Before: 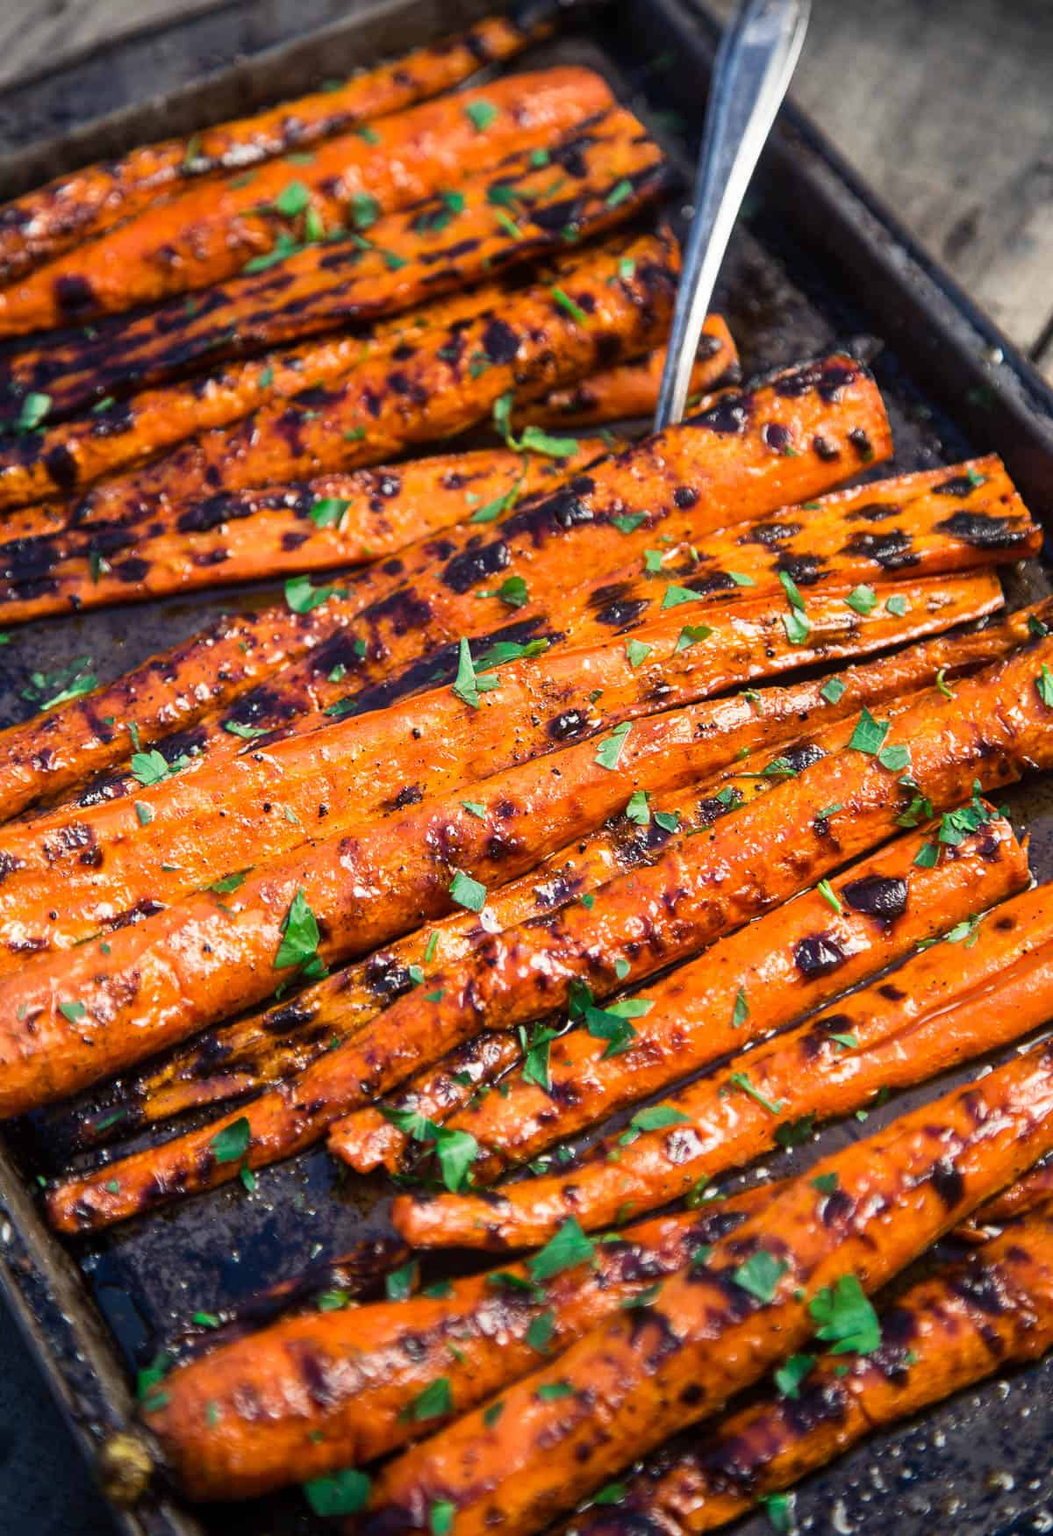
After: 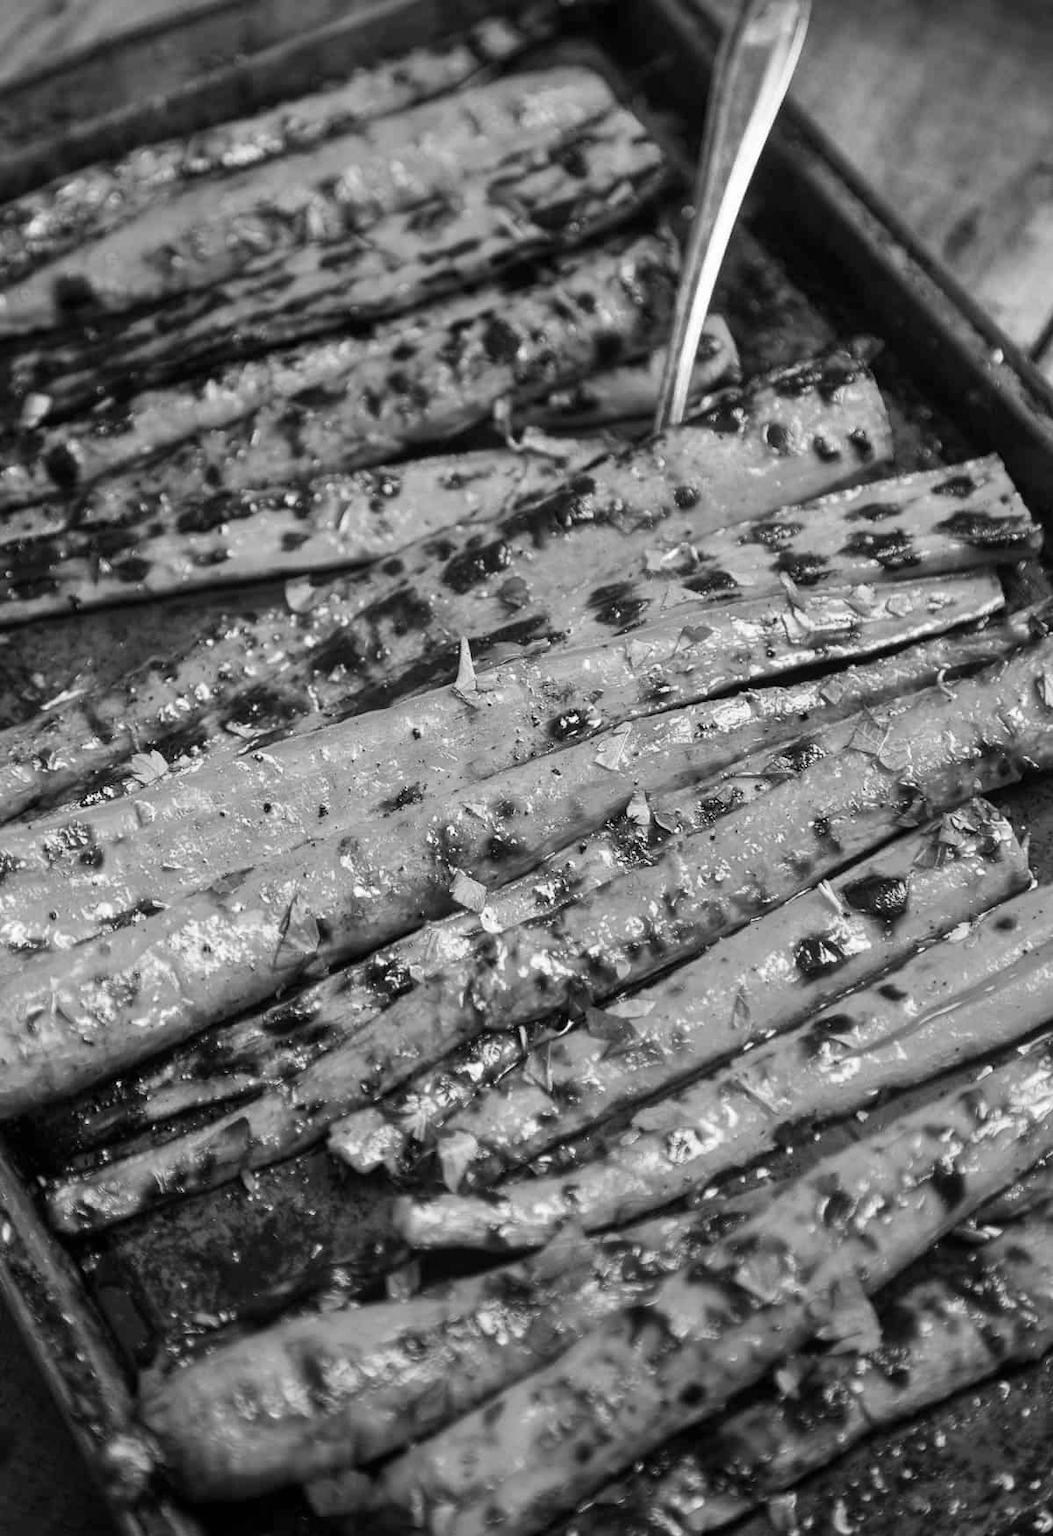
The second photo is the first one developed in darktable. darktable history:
monochrome: on, module defaults
color correction: saturation 0.2
